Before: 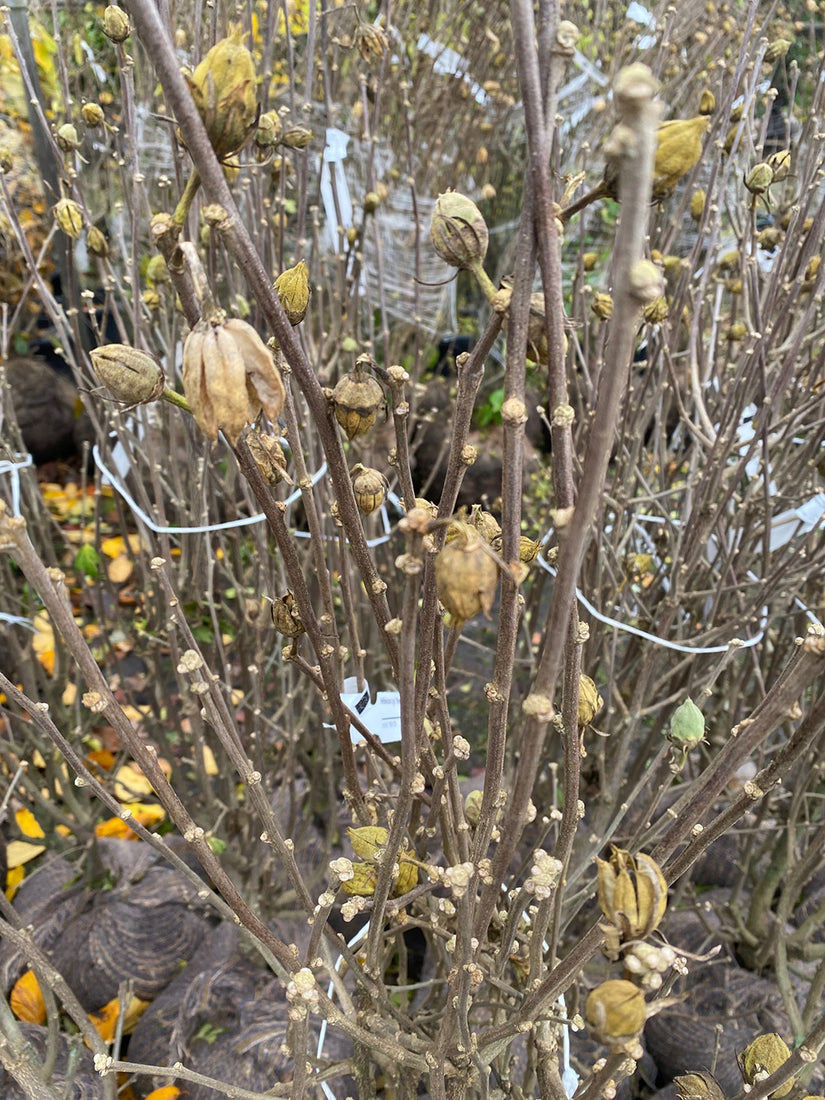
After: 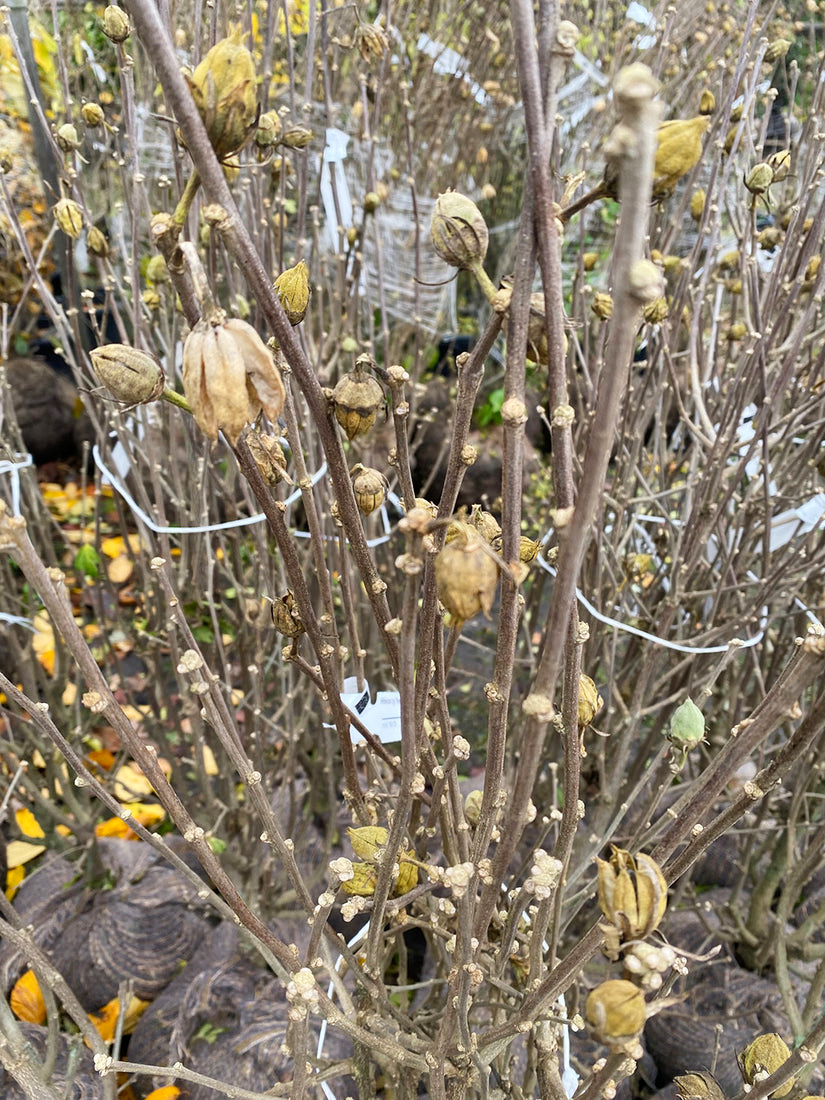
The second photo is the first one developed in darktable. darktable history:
tone curve: curves: ch0 [(0, 0) (0.004, 0.002) (0.02, 0.013) (0.218, 0.218) (0.664, 0.718) (0.832, 0.873) (1, 1)], preserve colors none
